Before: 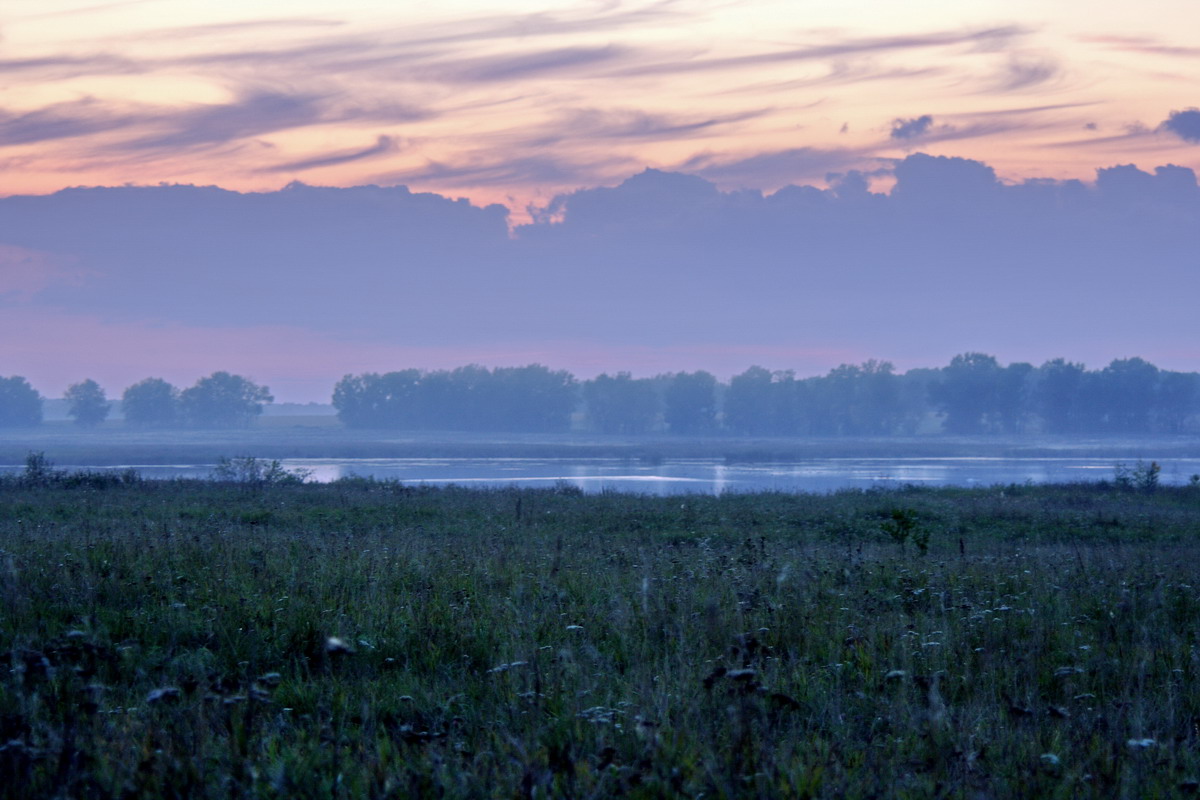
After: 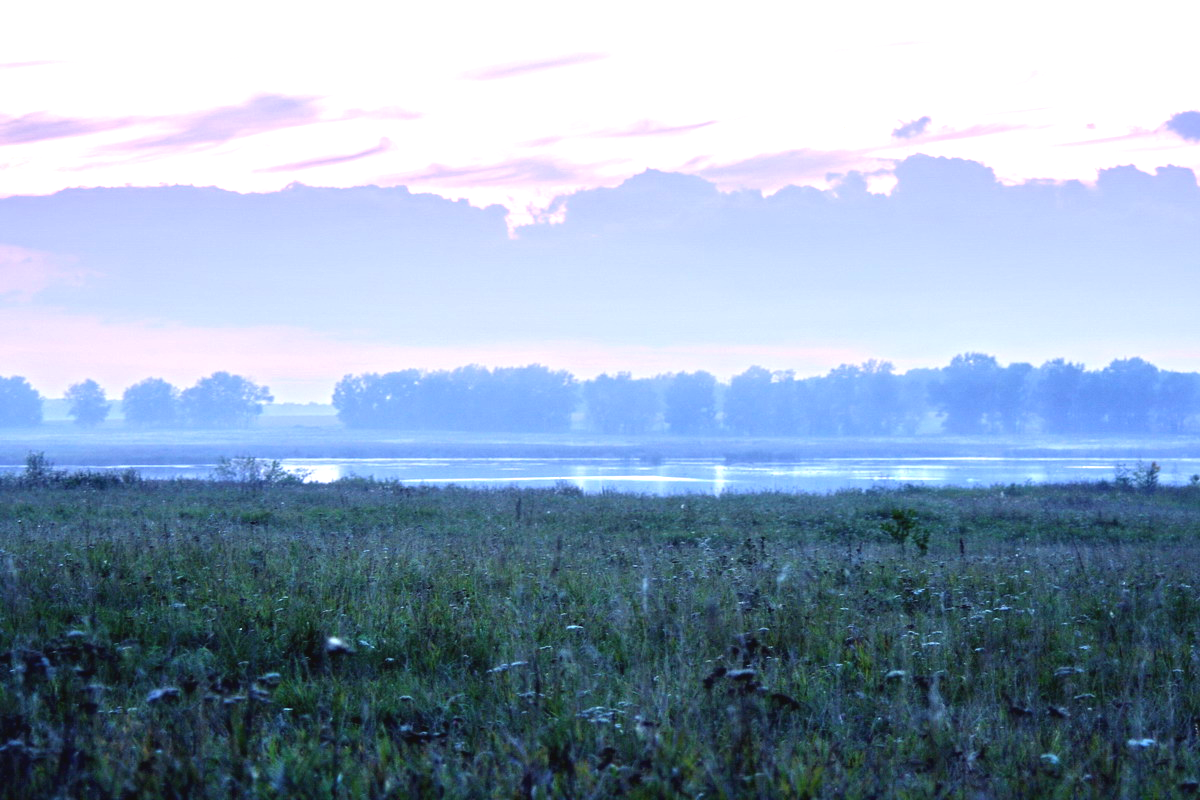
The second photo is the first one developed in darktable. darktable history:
exposure: black level correction -0.001, exposure 1.111 EV, compensate exposure bias true, compensate highlight preservation false
